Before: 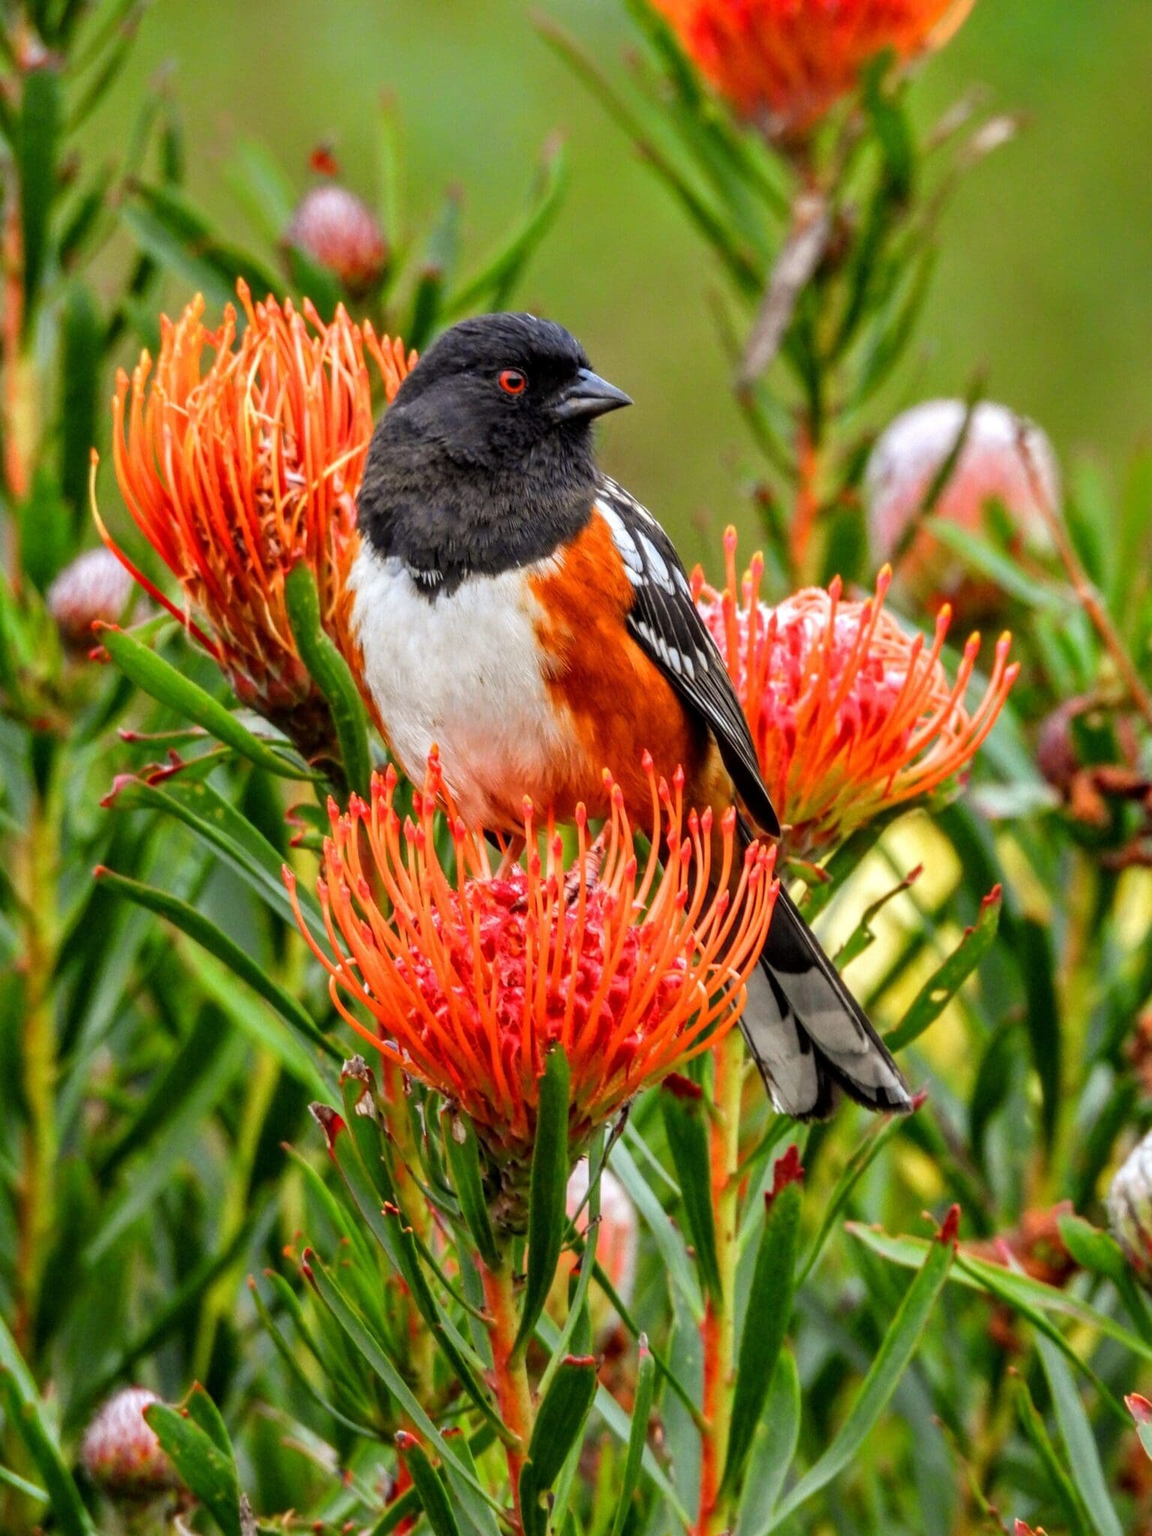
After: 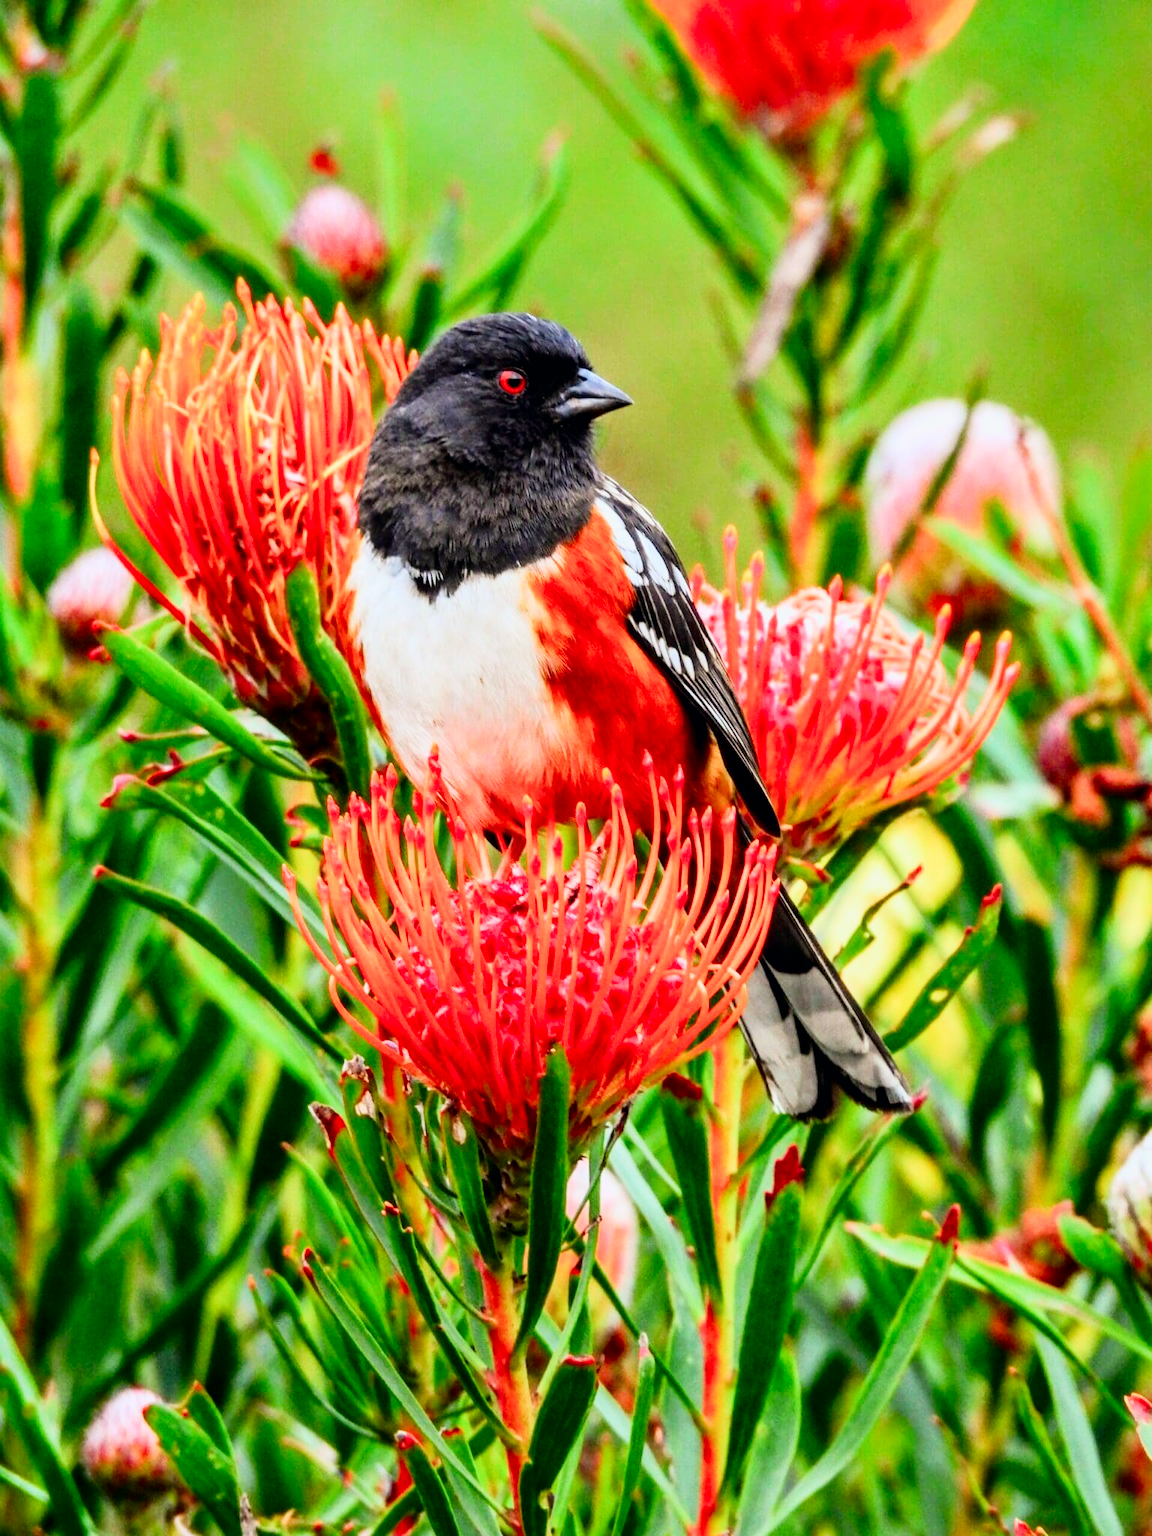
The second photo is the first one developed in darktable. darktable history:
exposure: exposure 0.669 EV, compensate highlight preservation false
tone curve: curves: ch0 [(0, 0) (0.139, 0.067) (0.319, 0.269) (0.498, 0.505) (0.725, 0.824) (0.864, 0.945) (0.985, 1)]; ch1 [(0, 0) (0.291, 0.197) (0.456, 0.426) (0.495, 0.488) (0.557, 0.578) (0.599, 0.644) (0.702, 0.786) (1, 1)]; ch2 [(0, 0) (0.125, 0.089) (0.353, 0.329) (0.447, 0.43) (0.557, 0.566) (0.63, 0.667) (1, 1)], color space Lab, independent channels, preserve colors none
filmic rgb: black relative exposure -16 EV, white relative exposure 6.92 EV, hardness 4.7
